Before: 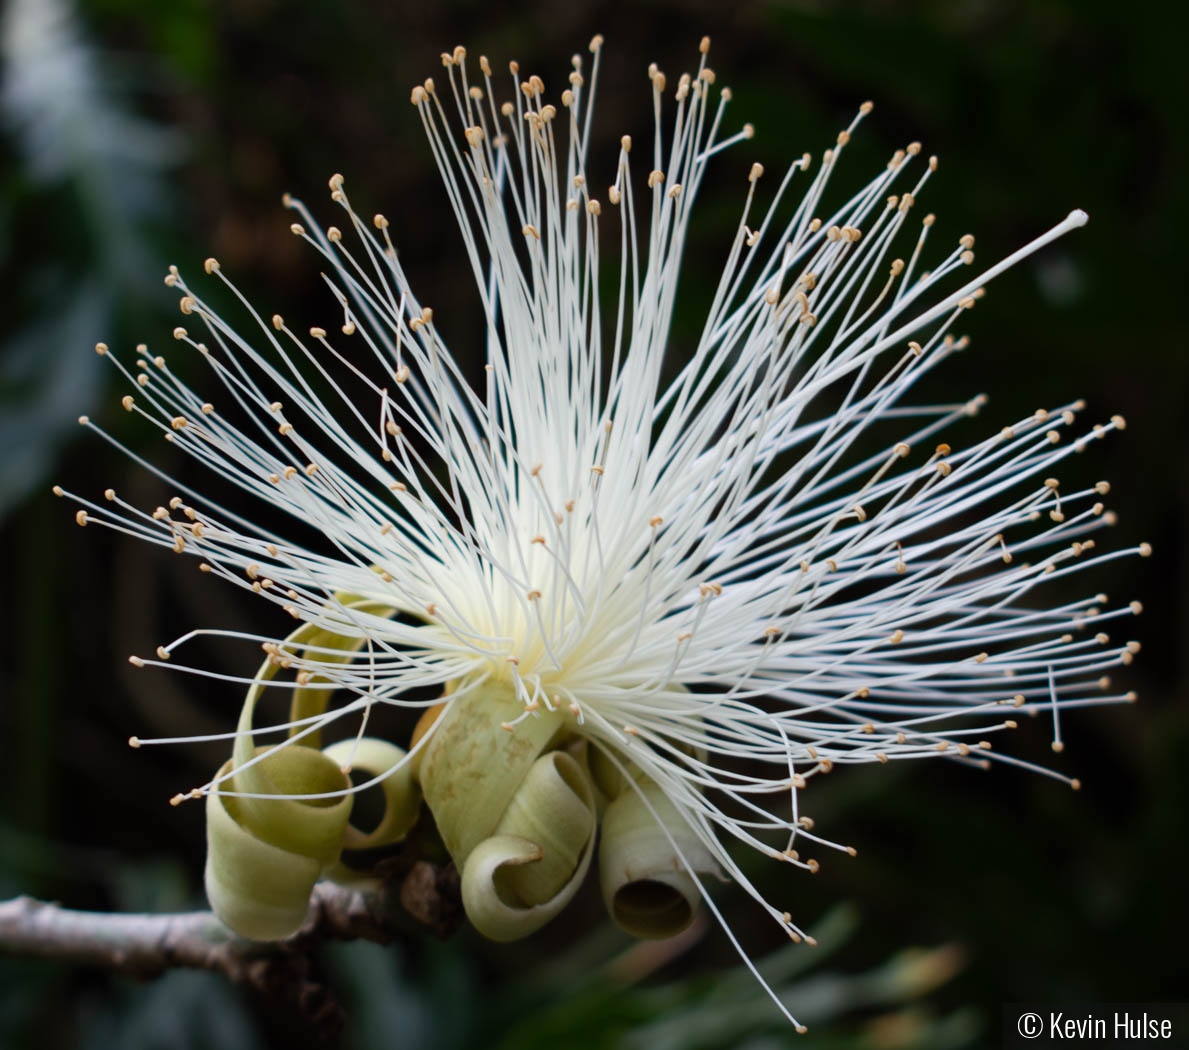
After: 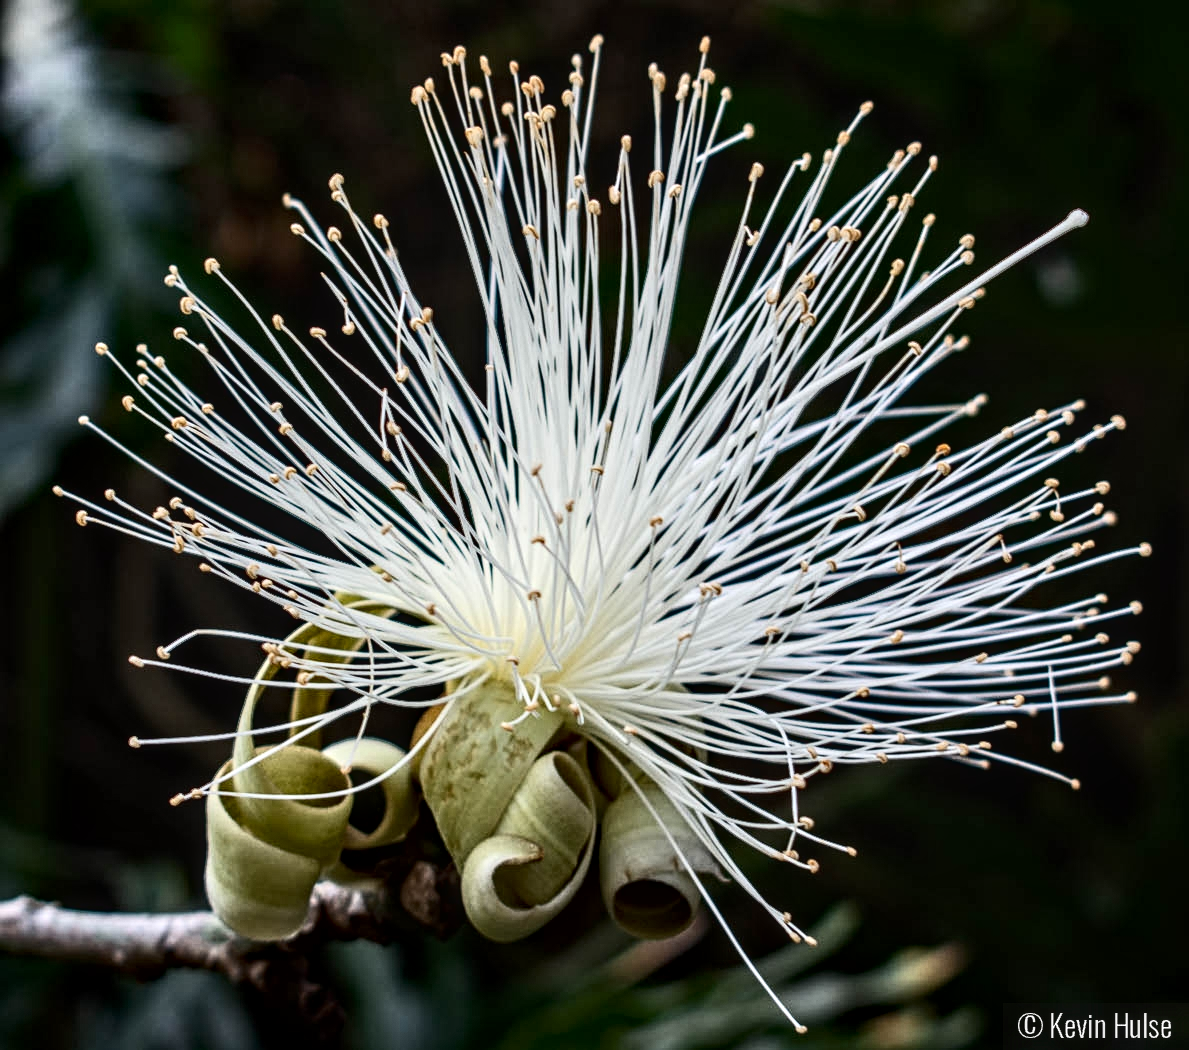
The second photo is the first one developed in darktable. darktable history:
local contrast: detail 130%
contrast equalizer: octaves 7, y [[0.5, 0.542, 0.583, 0.625, 0.667, 0.708], [0.5 ×6], [0.5 ×6], [0 ×6], [0 ×6]]
contrast brightness saturation: contrast 0.22
